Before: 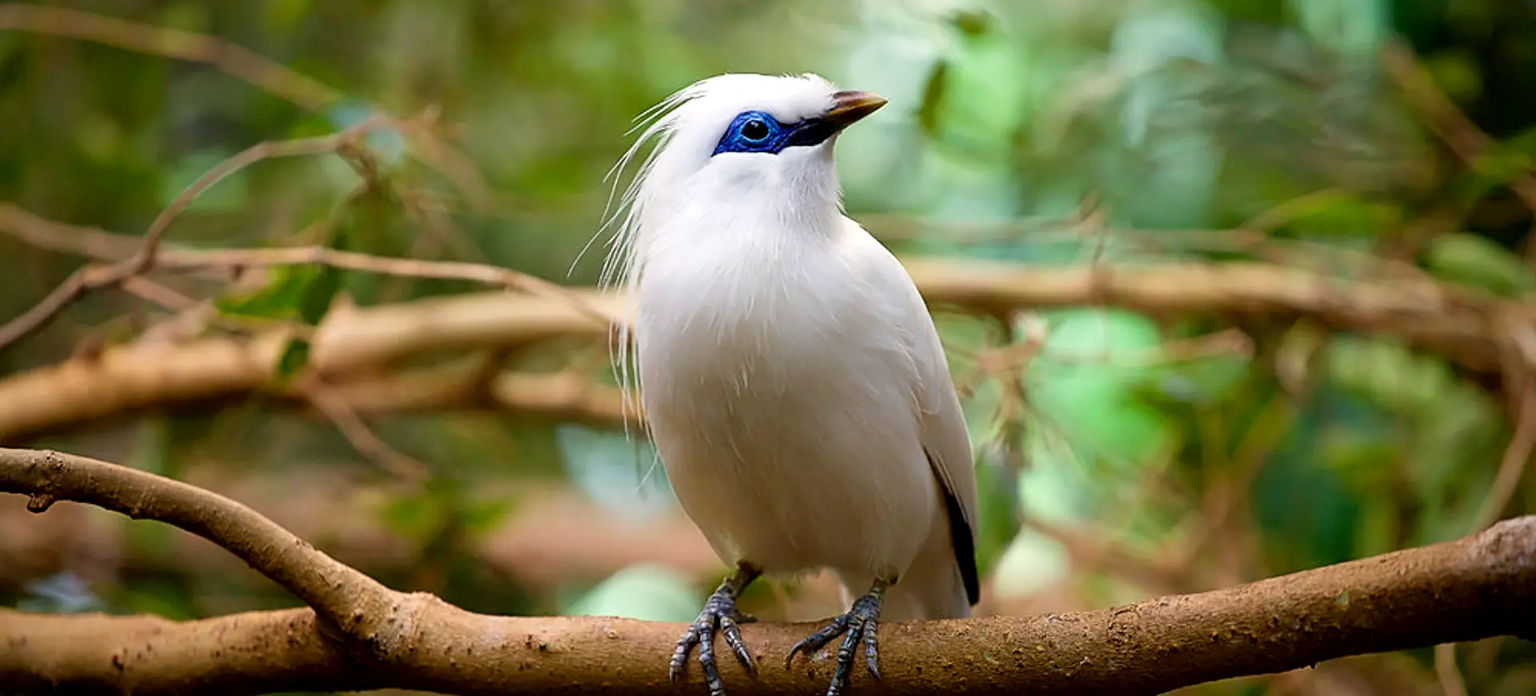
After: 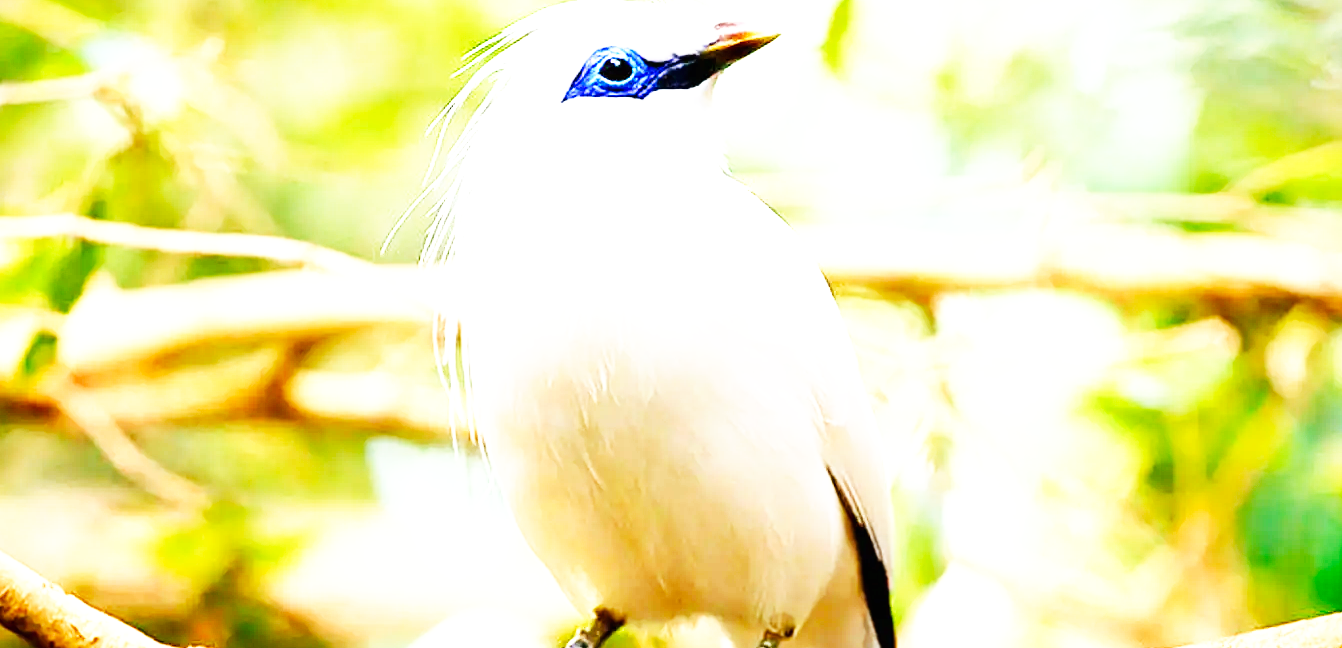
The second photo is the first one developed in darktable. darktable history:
base curve: curves: ch0 [(0, 0) (0.007, 0.004) (0.027, 0.03) (0.046, 0.07) (0.207, 0.54) (0.442, 0.872) (0.673, 0.972) (1, 1)], preserve colors none
exposure: black level correction 0, exposure 1.743 EV, compensate highlight preservation false
crop and rotate: left 17.086%, top 10.778%, right 12.973%, bottom 14.697%
